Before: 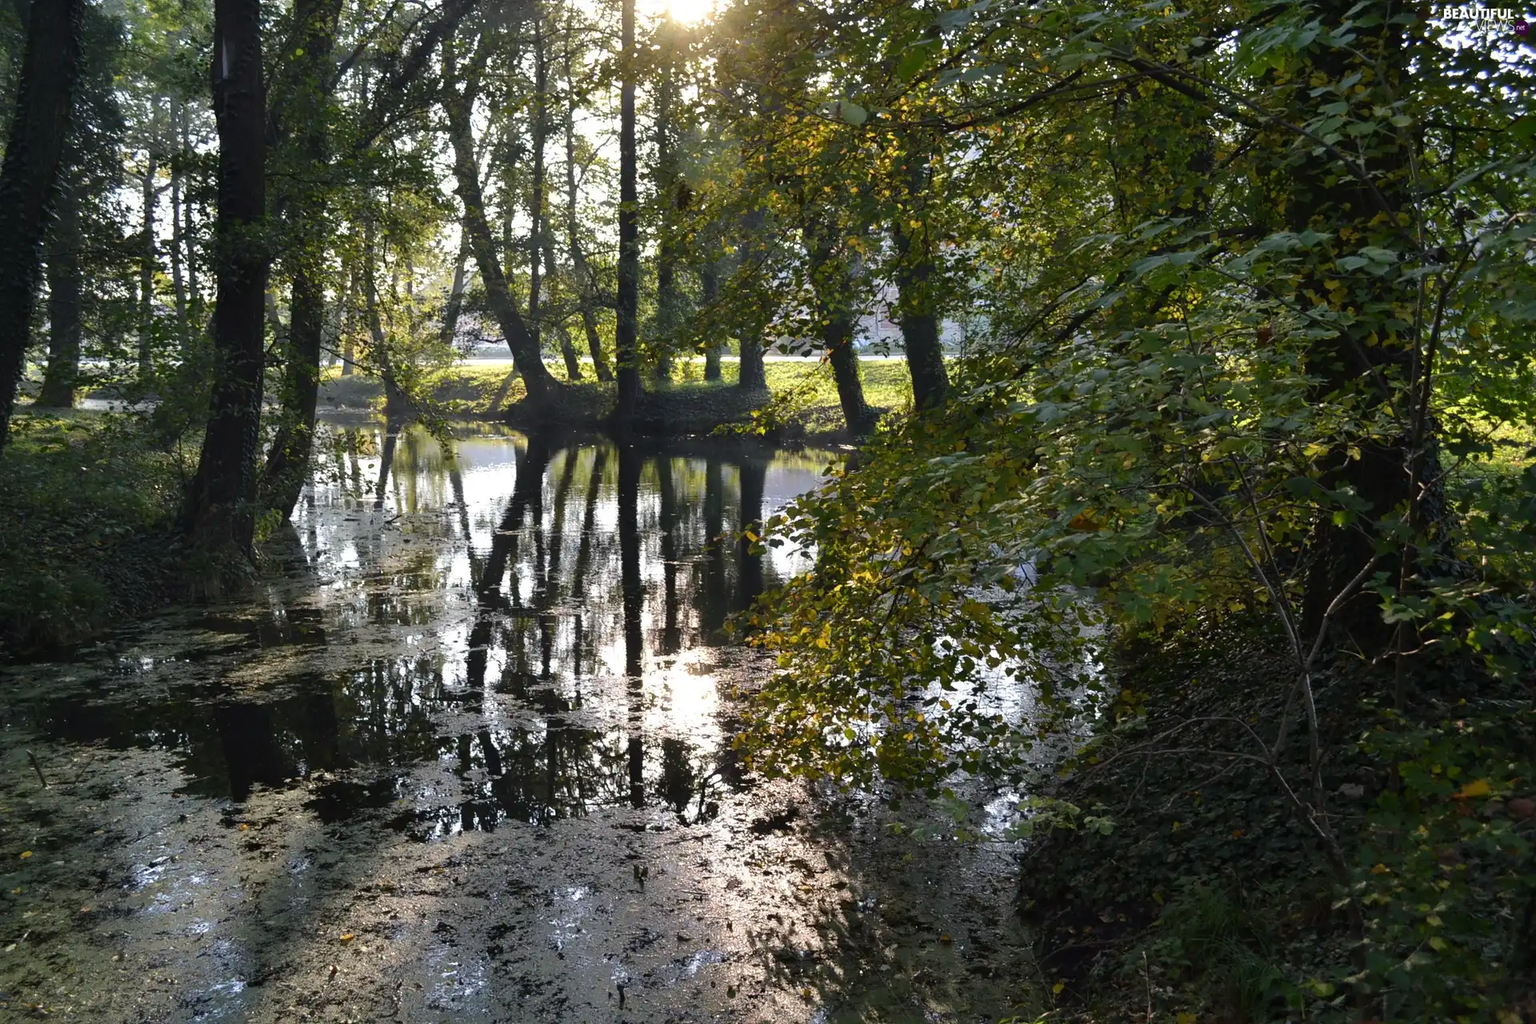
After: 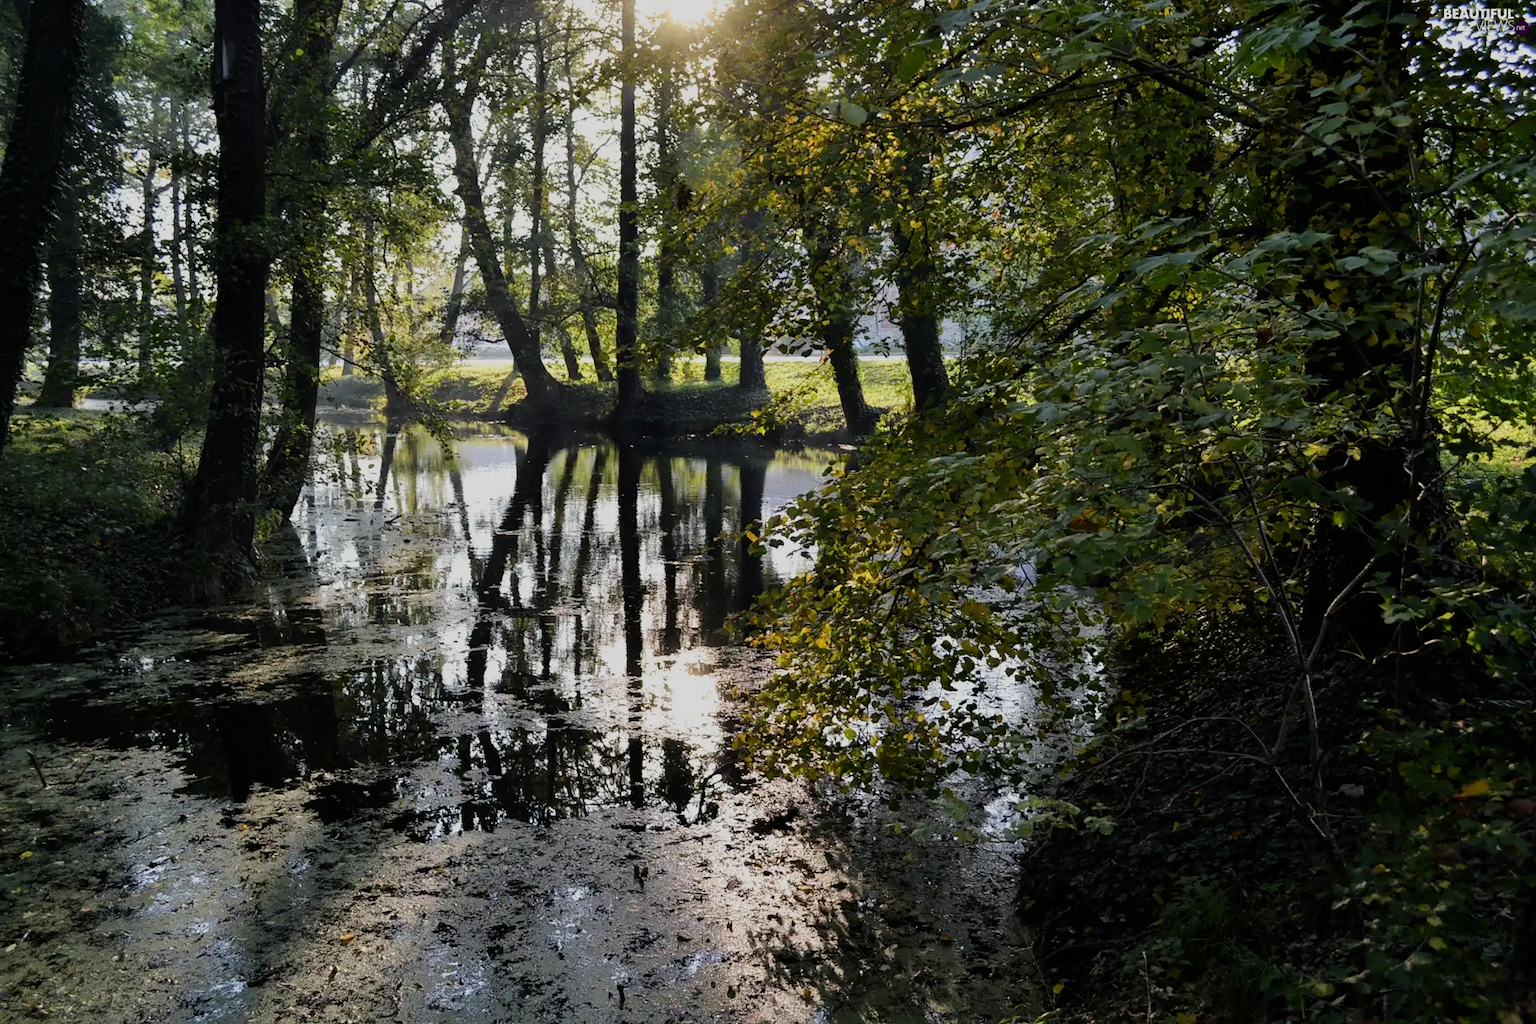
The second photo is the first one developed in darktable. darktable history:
filmic rgb: black relative exposure -7.65 EV, white relative exposure 4.56 EV, hardness 3.61
contrast brightness saturation: contrast 0.08, saturation 0.02
